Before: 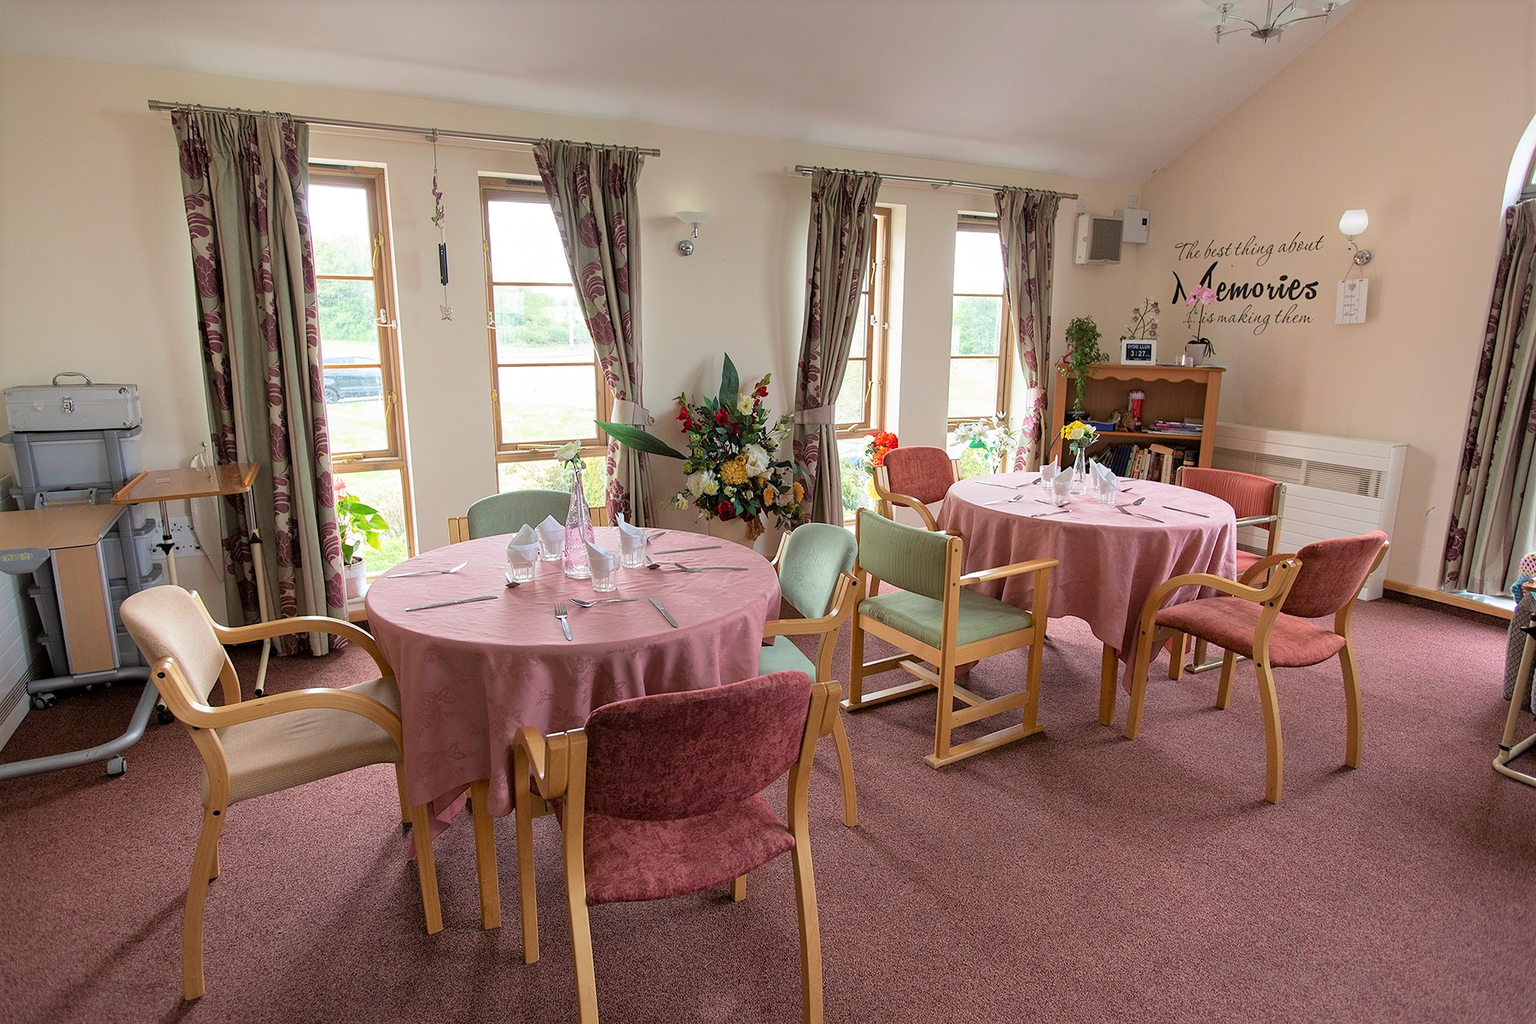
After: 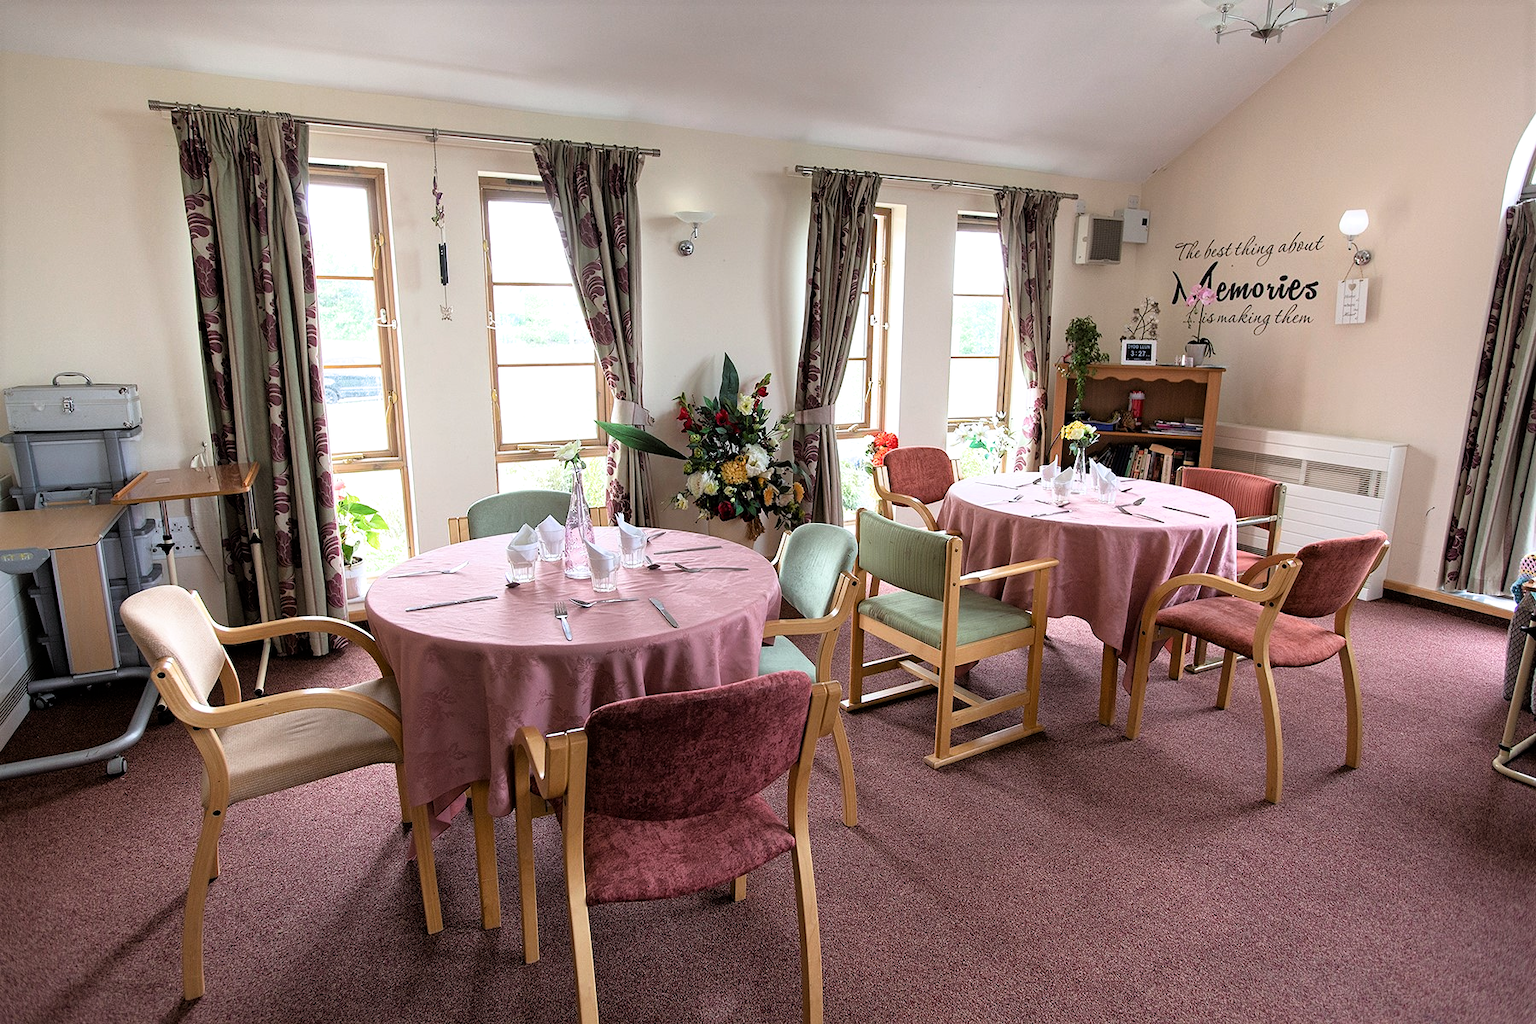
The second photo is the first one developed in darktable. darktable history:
white balance: red 0.974, blue 1.044
filmic rgb: white relative exposure 2.2 EV, hardness 6.97
